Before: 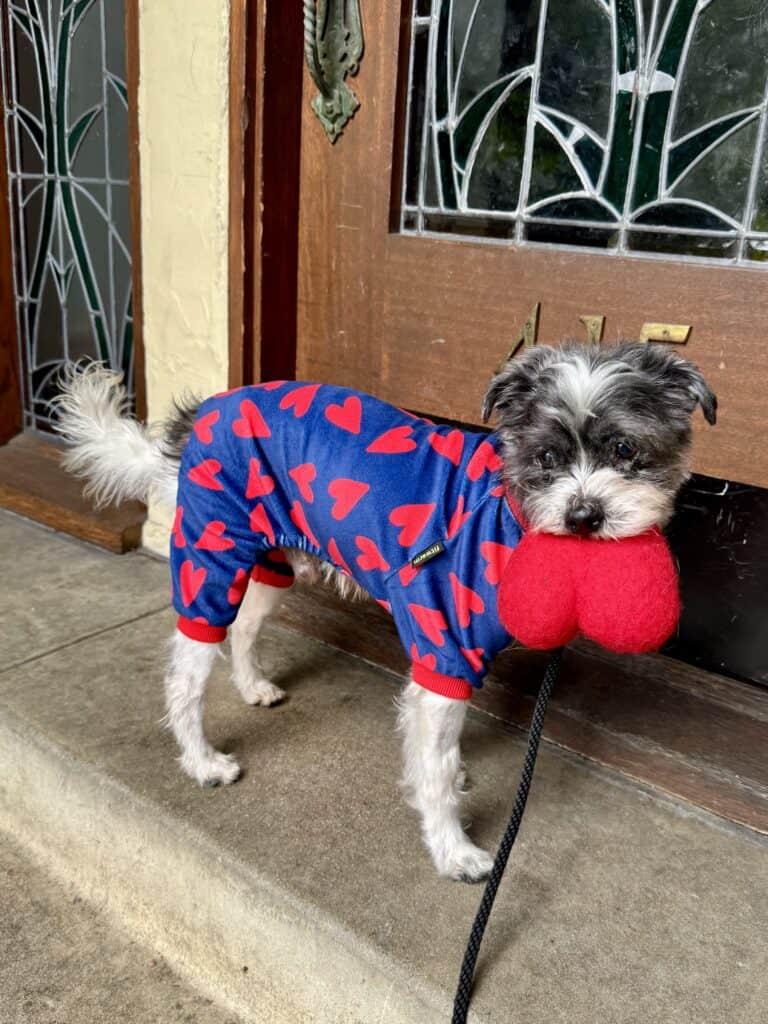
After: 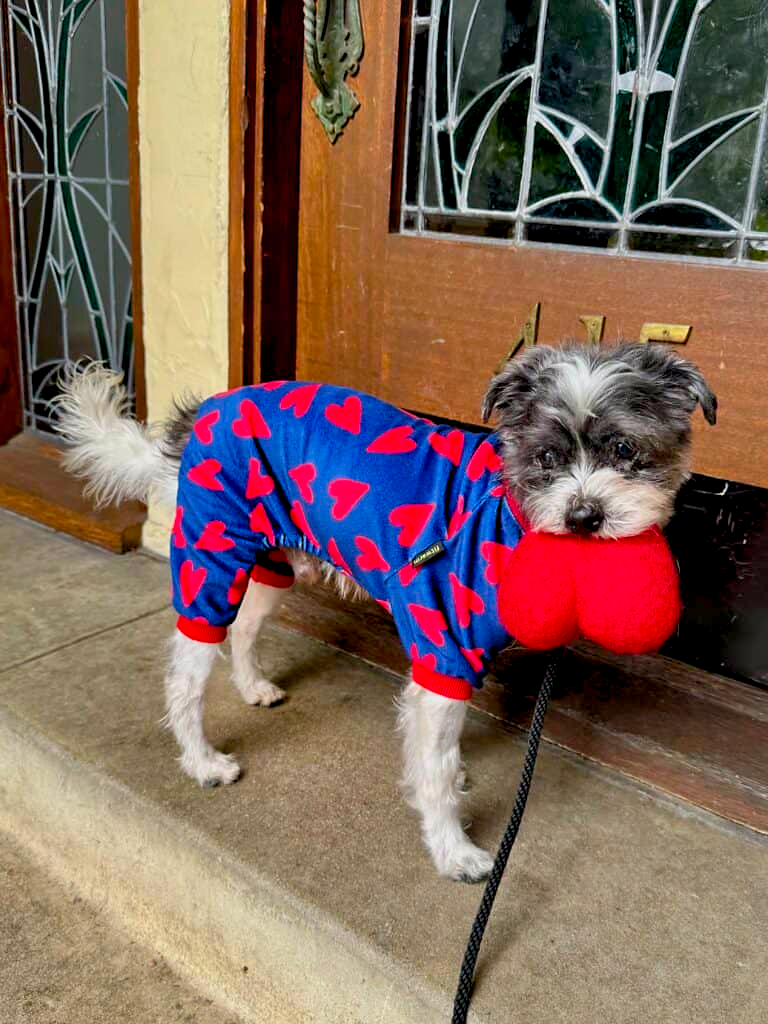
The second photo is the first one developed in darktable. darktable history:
color balance rgb: global offset › luminance -0.47%, linear chroma grading › mid-tones 7.452%, perceptual saturation grading › global saturation 25.926%, contrast -9.898%
sharpen: radius 1.043, threshold 0.852
